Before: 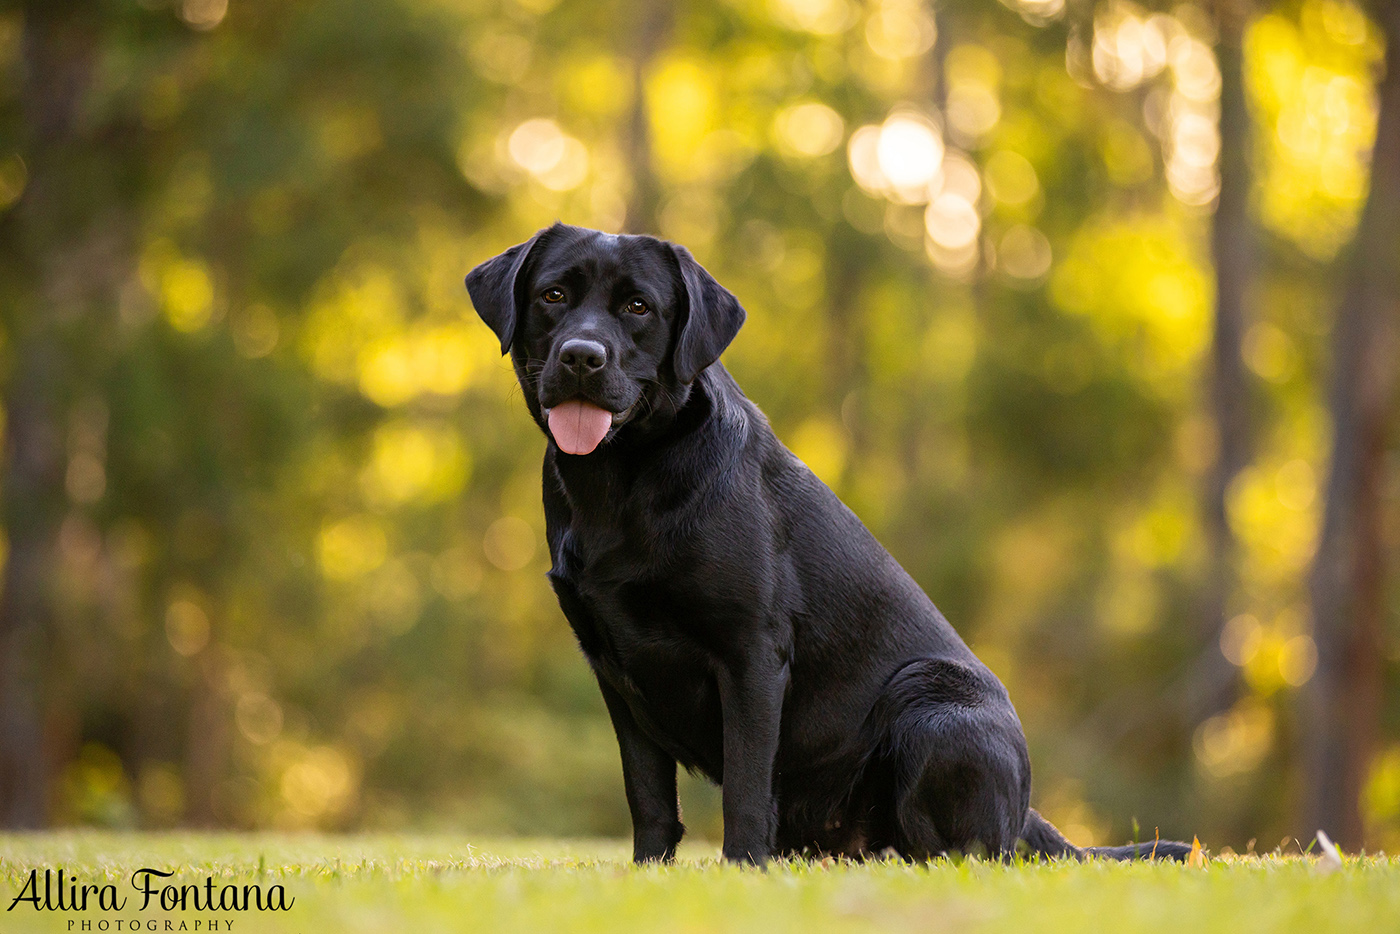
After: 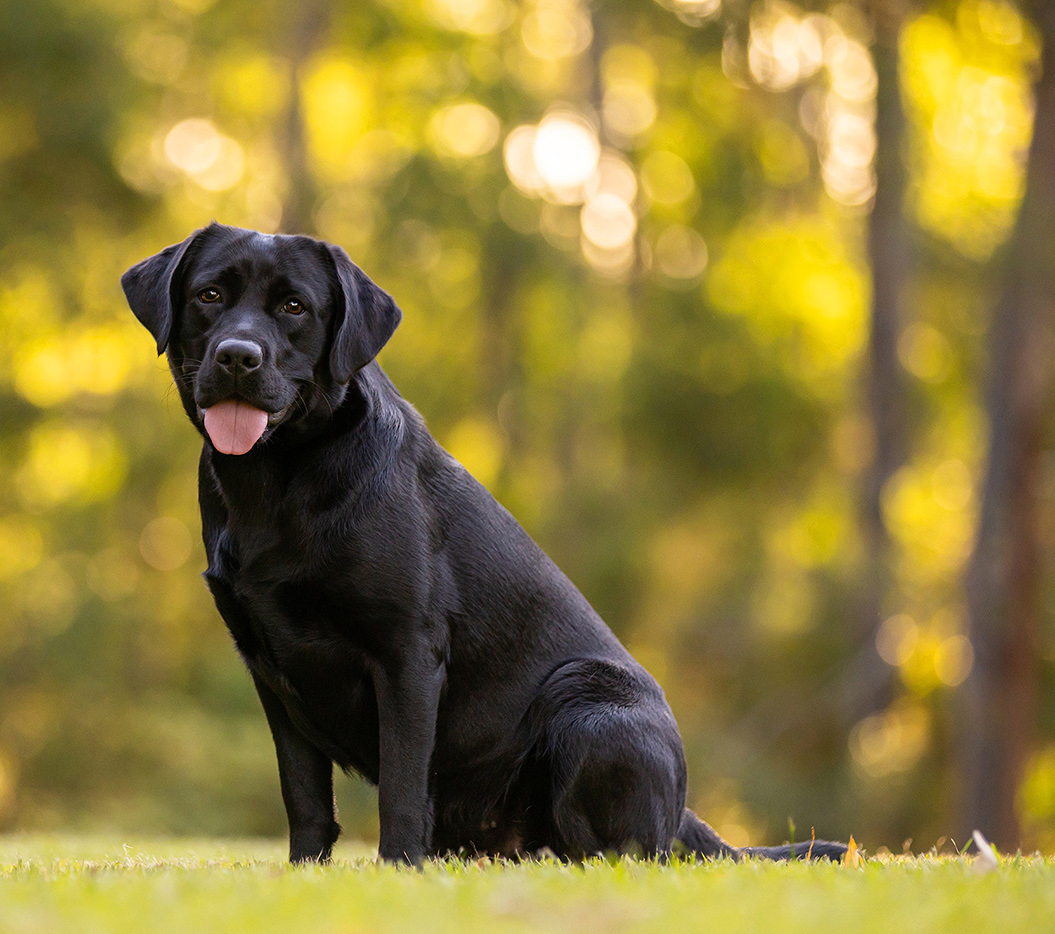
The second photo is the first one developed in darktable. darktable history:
tone equalizer: on, module defaults
crop and rotate: left 24.6%
